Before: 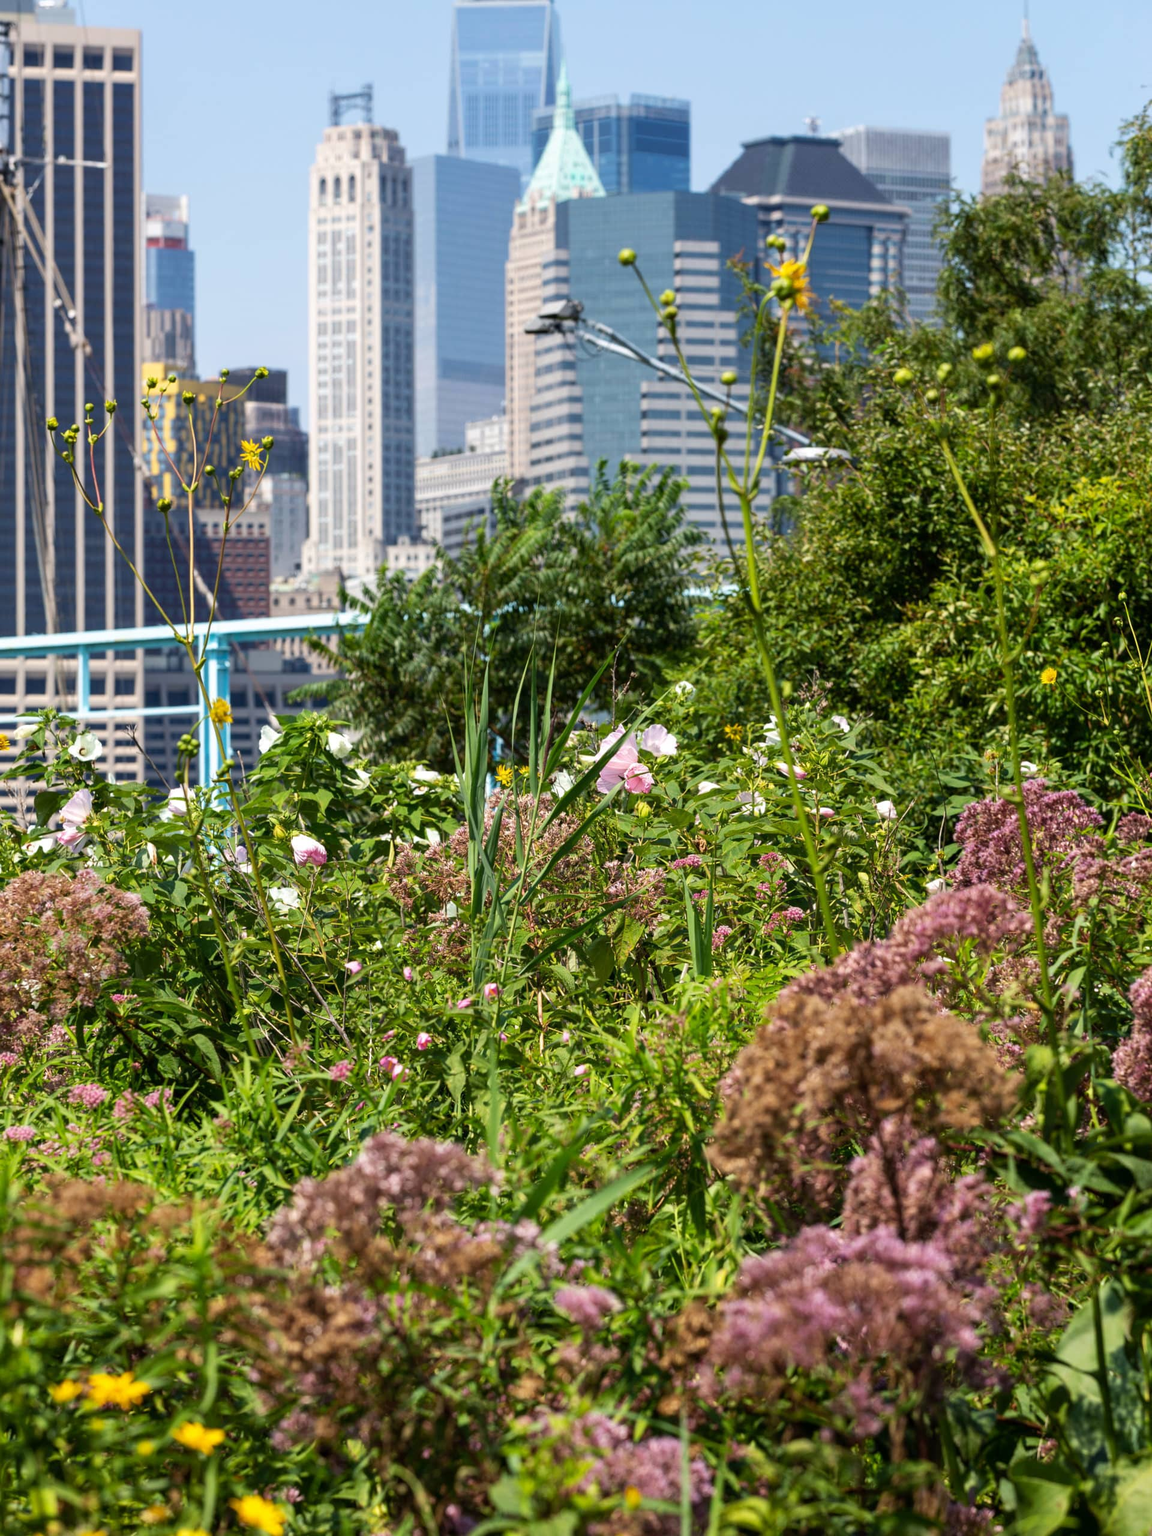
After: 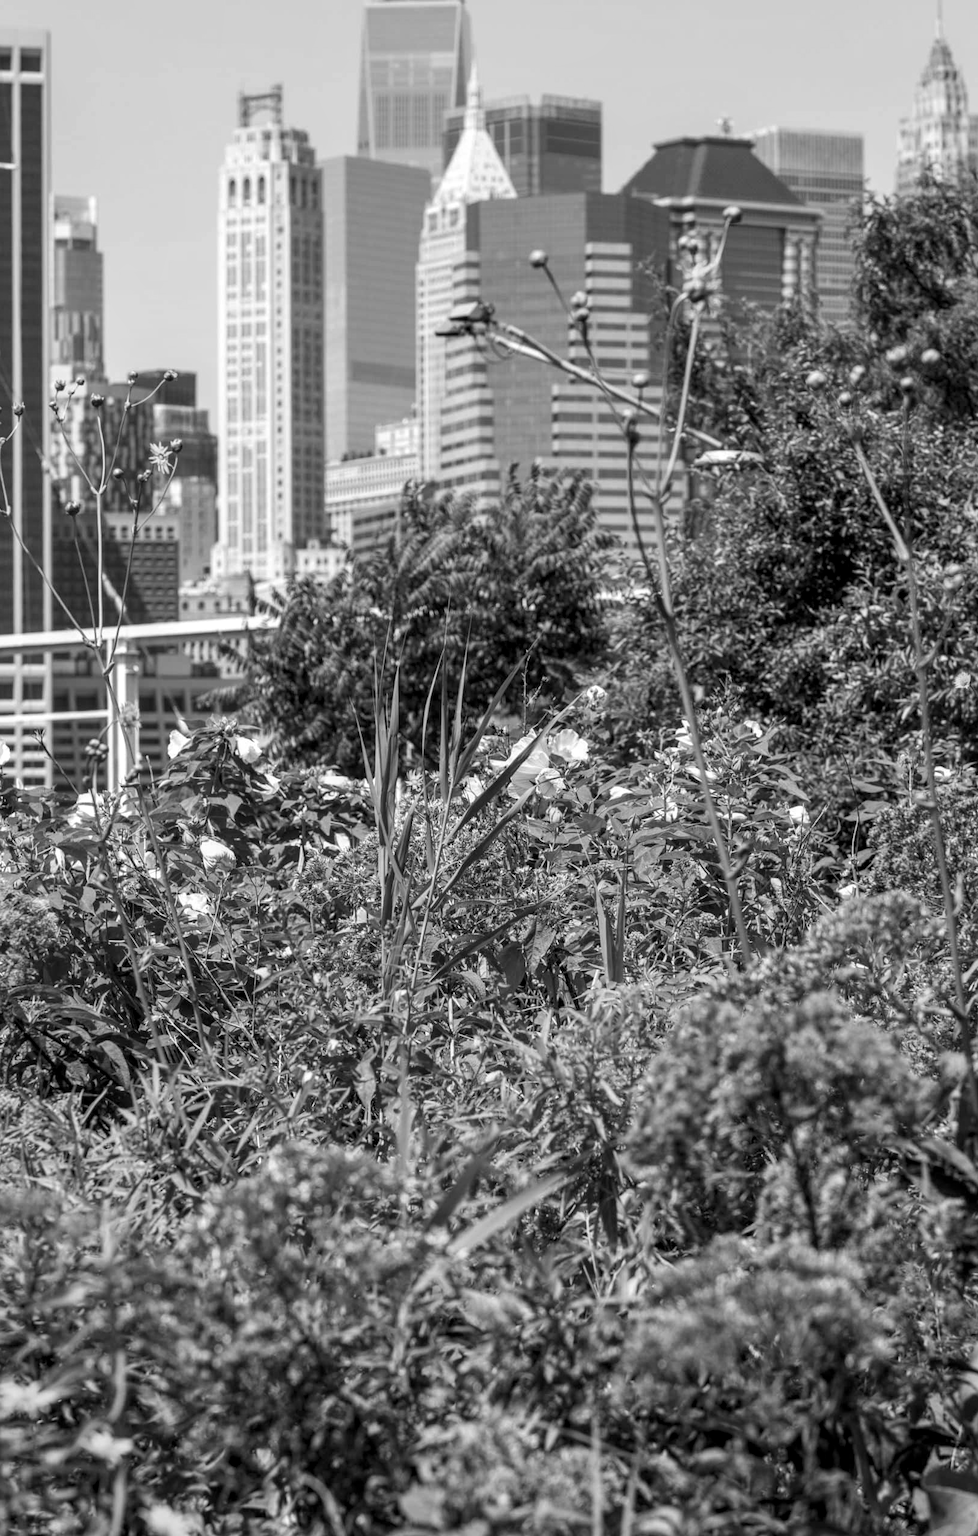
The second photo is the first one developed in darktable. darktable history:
local contrast: on, module defaults
crop: left 8.026%, right 7.374%
color balance rgb: perceptual saturation grading › global saturation 20%, global vibrance 20%
monochrome: on, module defaults
